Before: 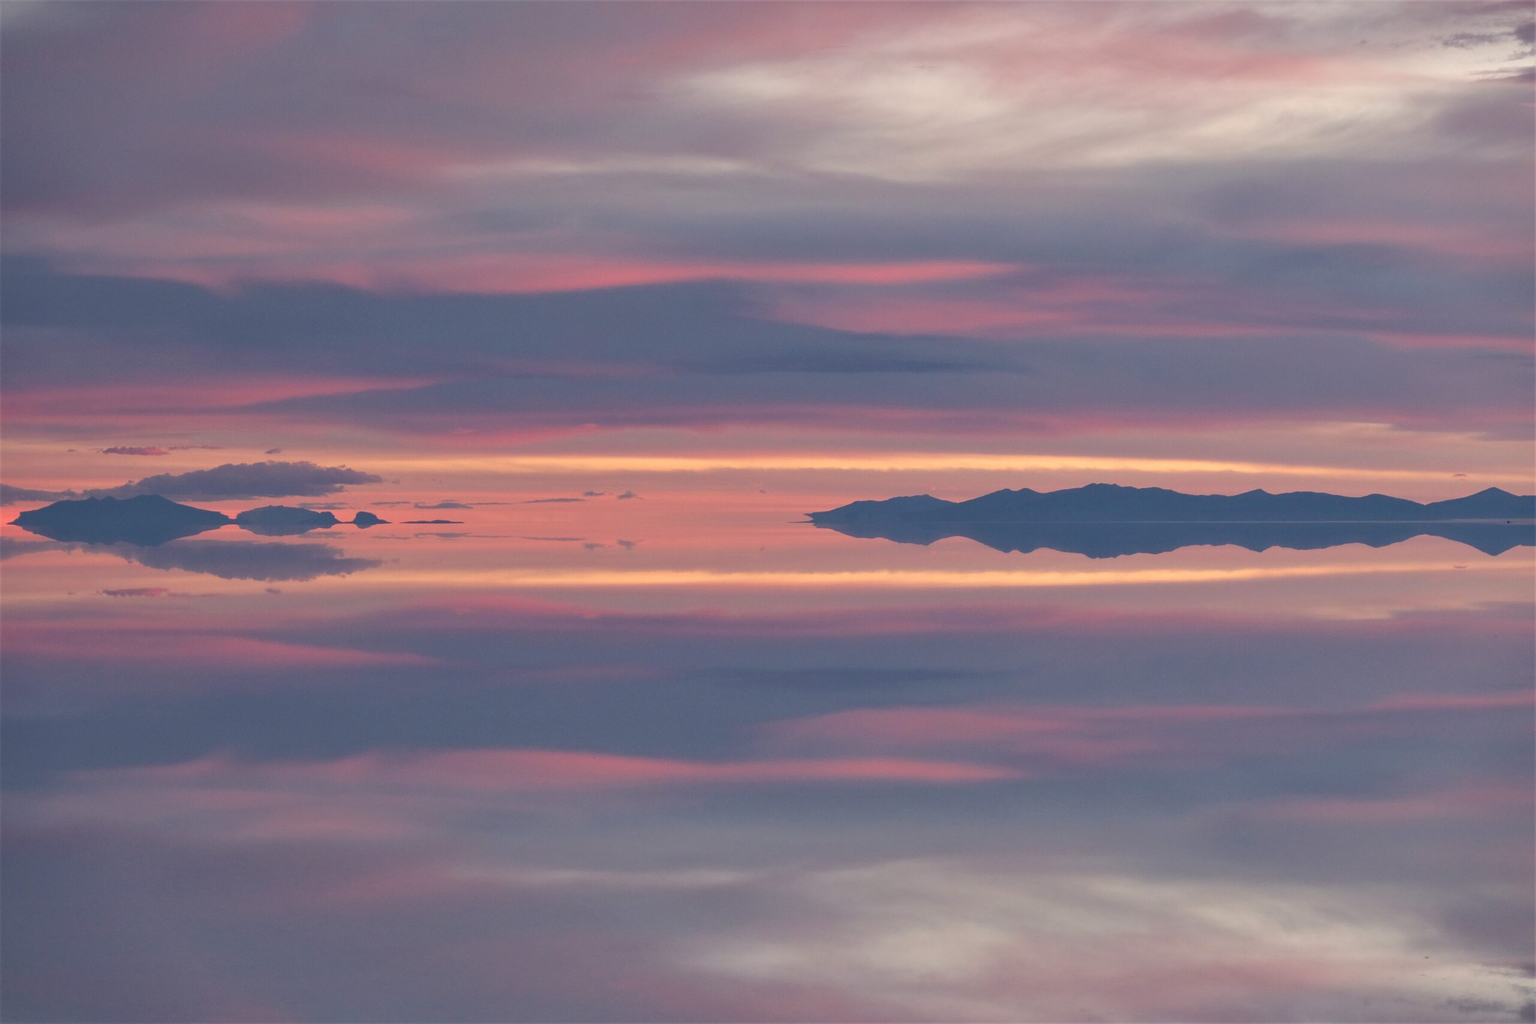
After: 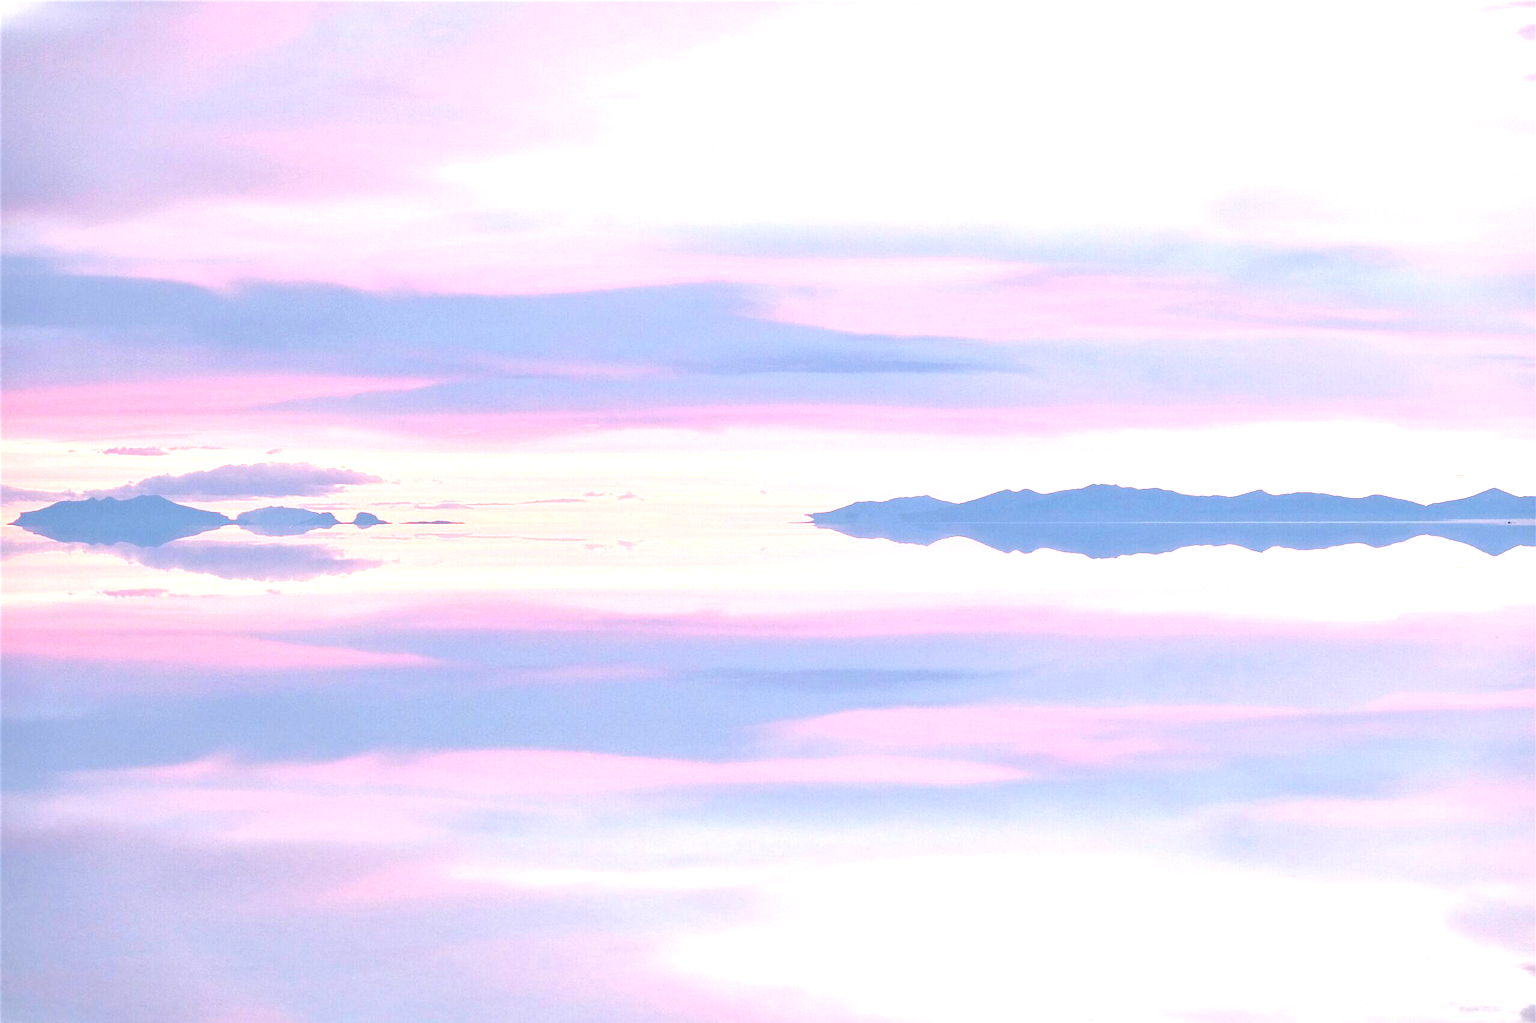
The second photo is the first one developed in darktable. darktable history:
exposure: exposure 2.25 EV, compensate highlight preservation false
sharpen: amount 0.2
tone equalizer: -7 EV 0.13 EV, smoothing diameter 25%, edges refinement/feathering 10, preserve details guided filter
rotate and perspective: crop left 0, crop top 0
